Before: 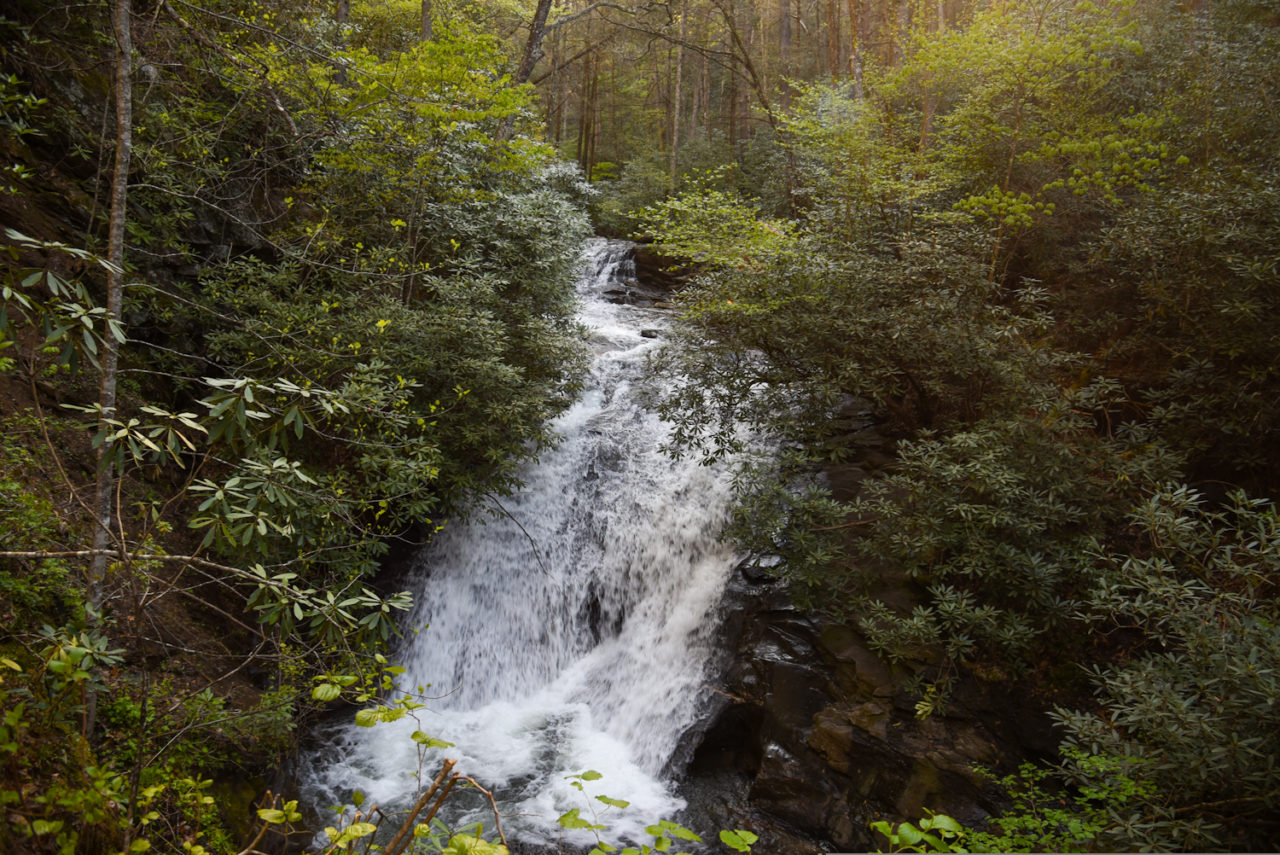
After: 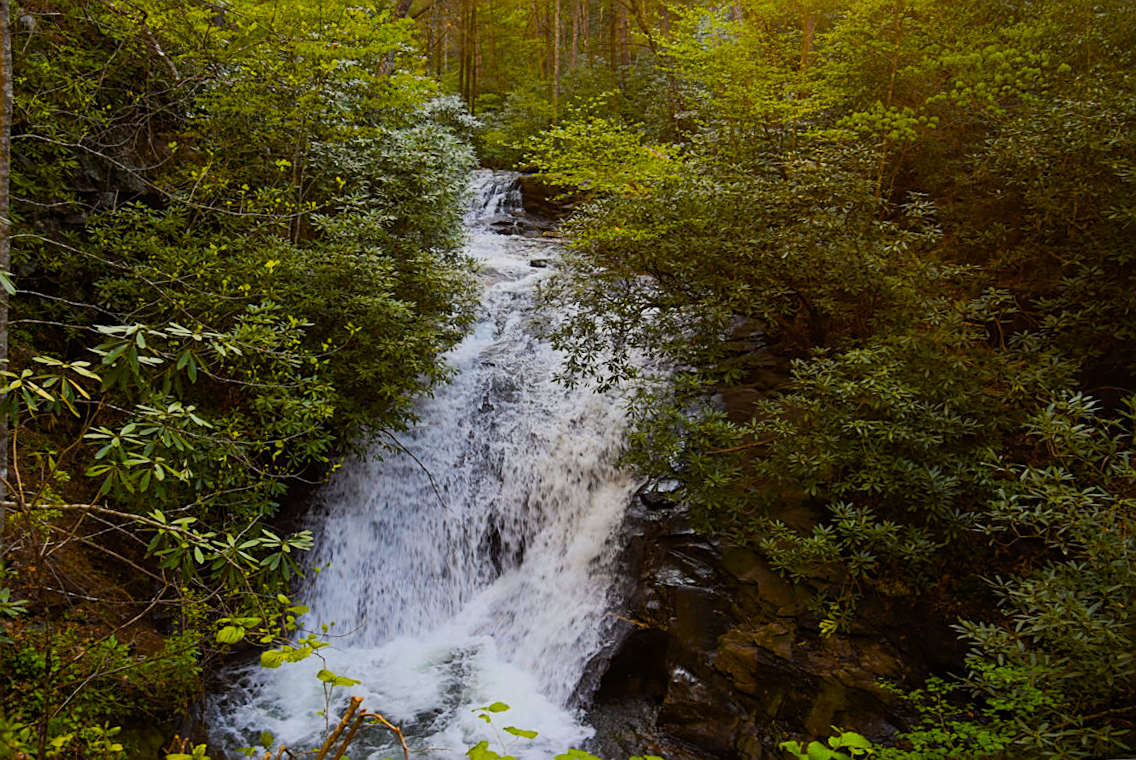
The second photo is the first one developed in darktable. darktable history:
crop and rotate: angle 2.34°, left 5.847%, top 5.698%
sharpen: on, module defaults
color balance rgb: perceptual saturation grading › global saturation 64.63%, perceptual saturation grading › highlights 48.893%, perceptual saturation grading › shadows 29.643%, perceptual brilliance grading › global brilliance 15.362%, perceptual brilliance grading › shadows -34.895%, contrast -20.395%
exposure: compensate highlight preservation false
filmic rgb: black relative exposure -7.96 EV, white relative exposure 4.02 EV, hardness 4.16, contrast 0.921, color science v6 (2022)
